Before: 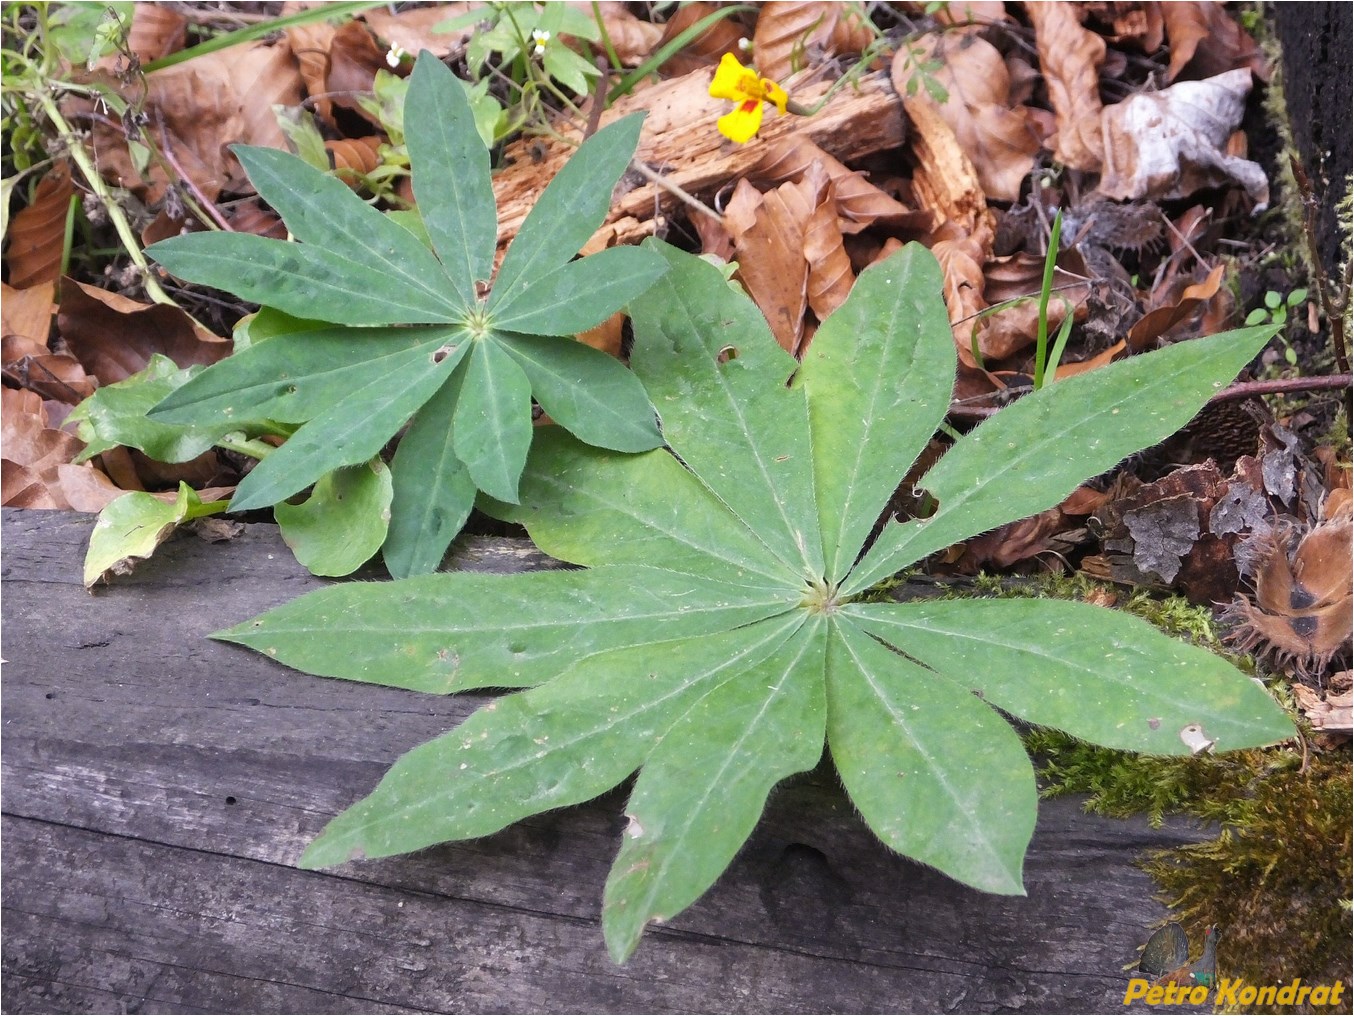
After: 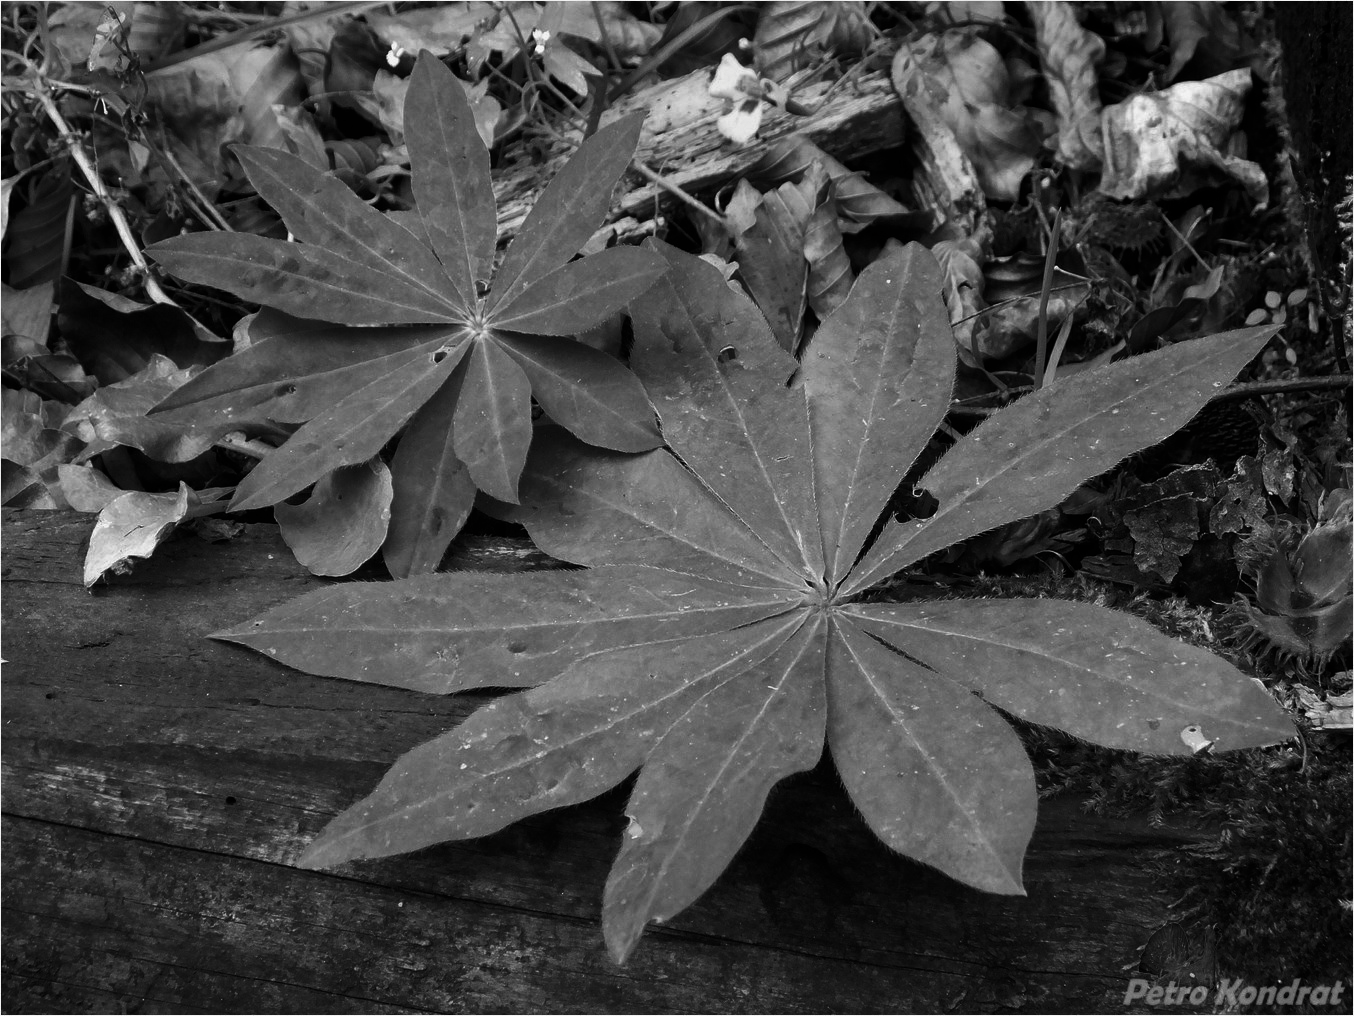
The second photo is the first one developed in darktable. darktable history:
contrast brightness saturation: contrast -0.033, brightness -0.586, saturation -0.998
